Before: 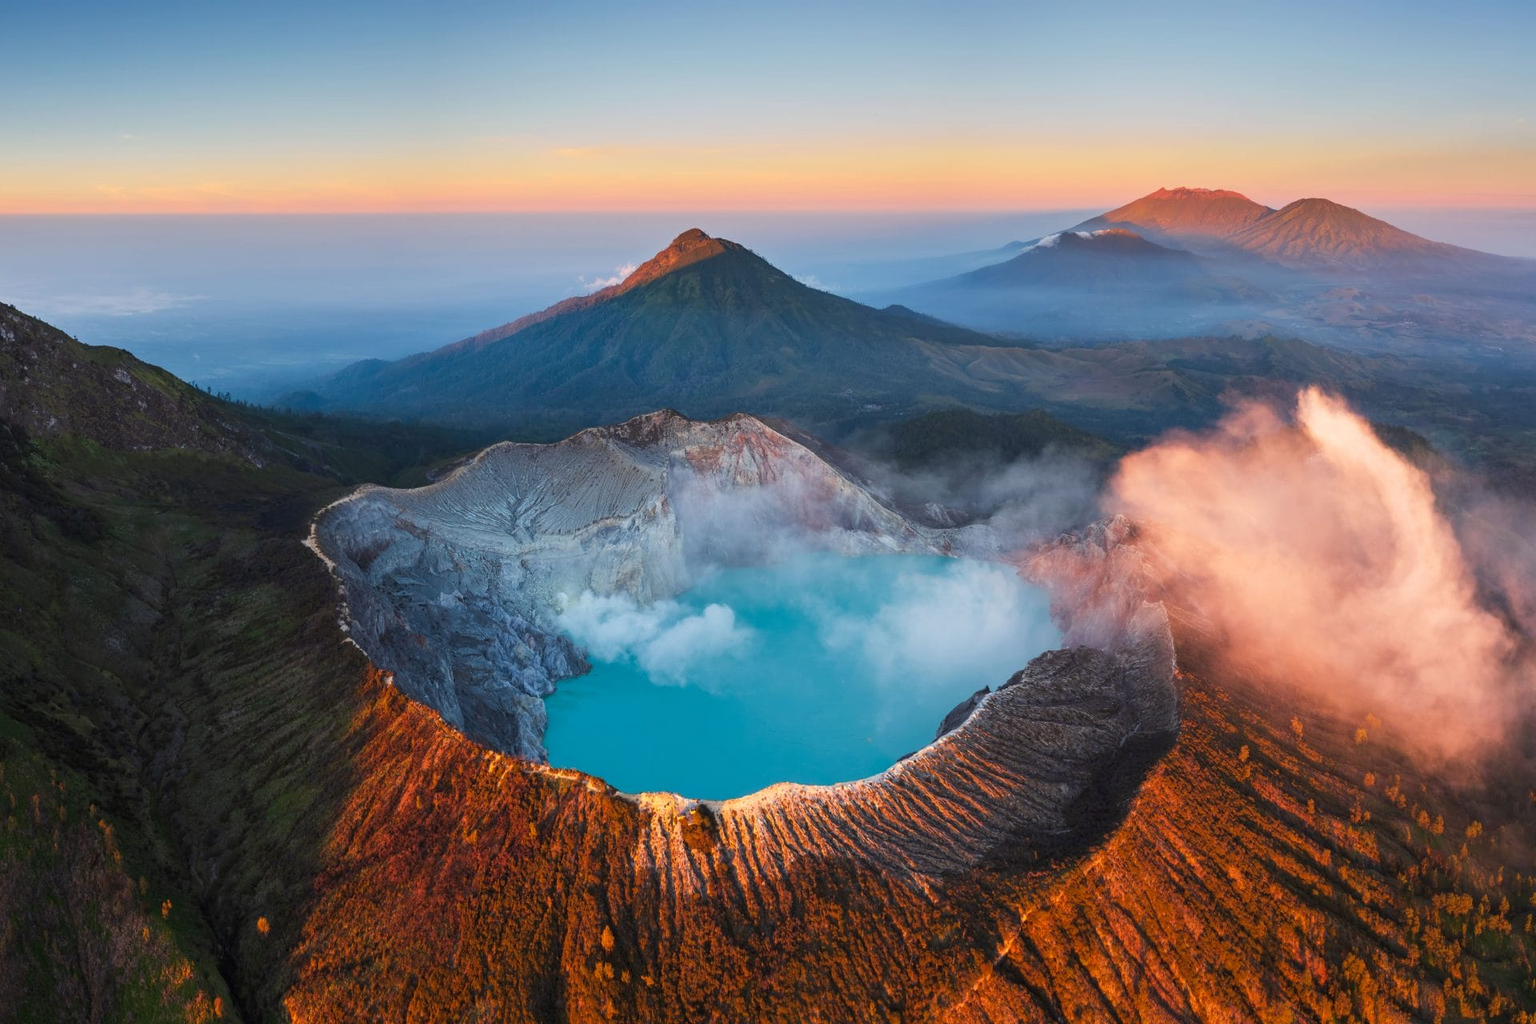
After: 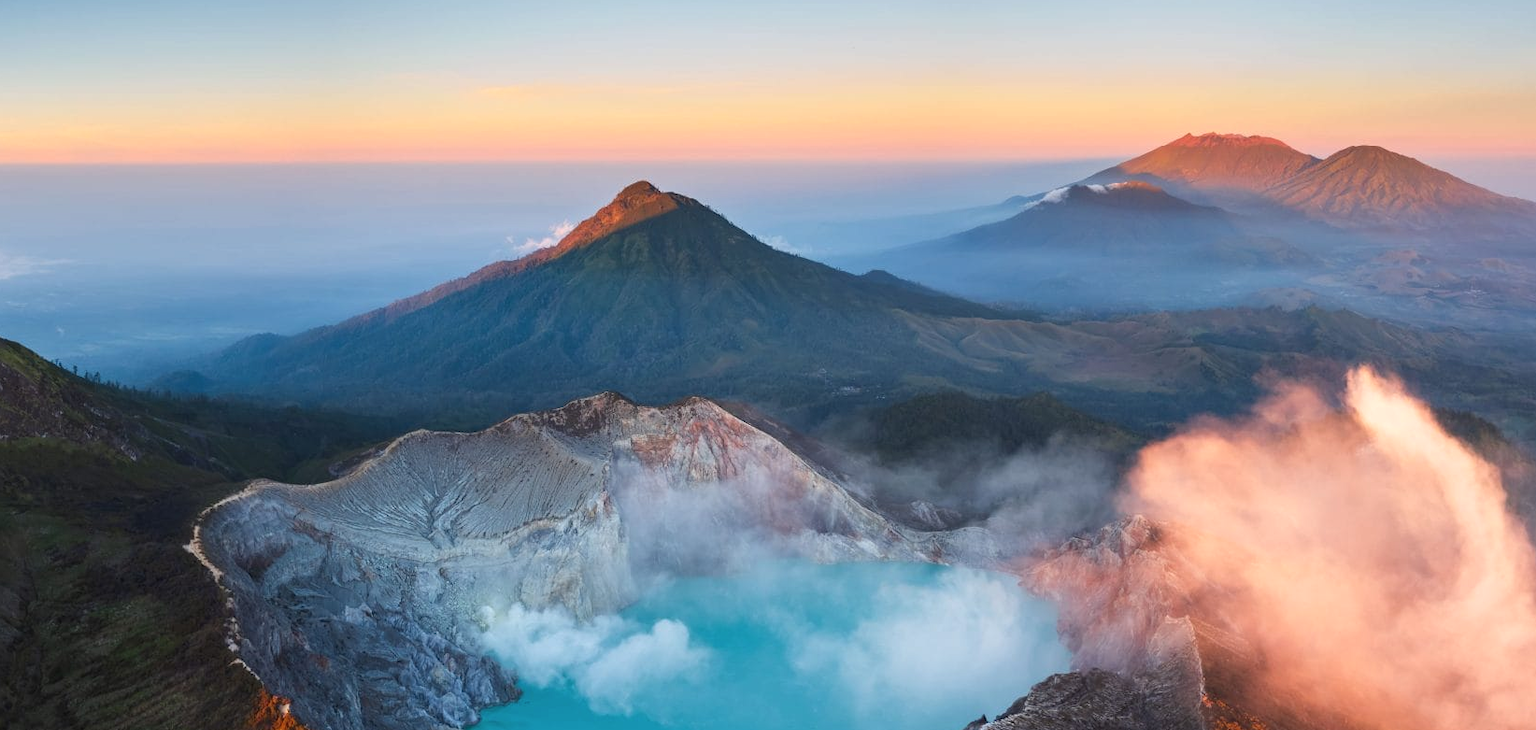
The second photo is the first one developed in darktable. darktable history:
crop and rotate: left 9.447%, top 7.237%, right 4.891%, bottom 31.637%
shadows and highlights: shadows -12.97, white point adjustment 3.94, highlights 26.69
